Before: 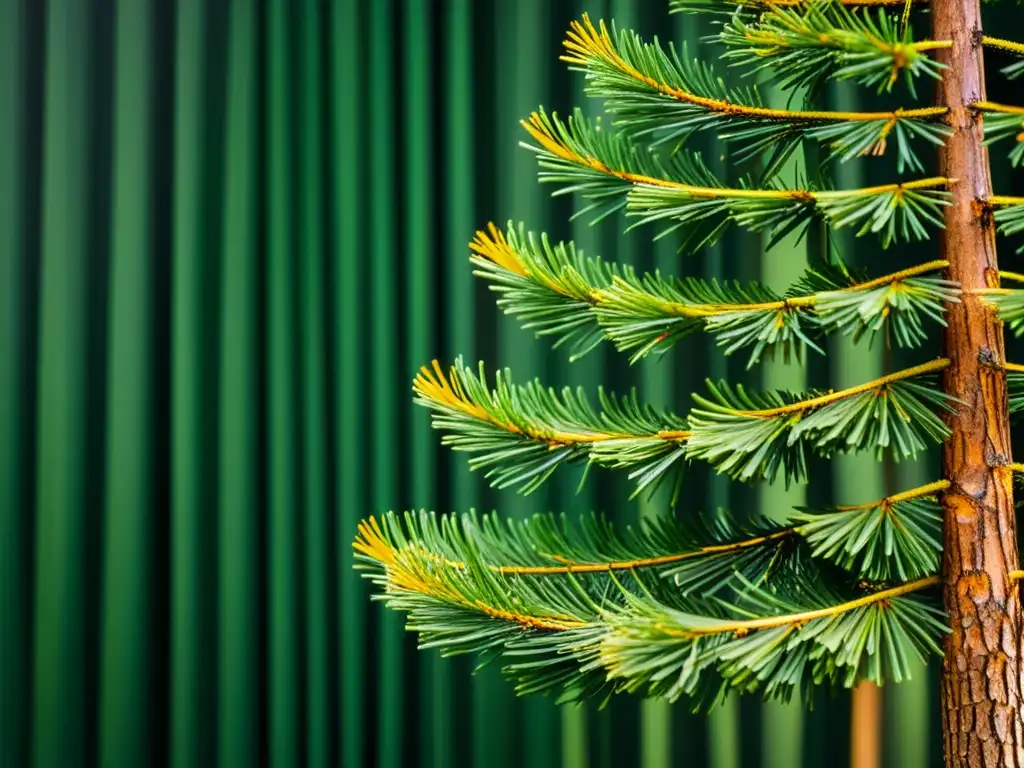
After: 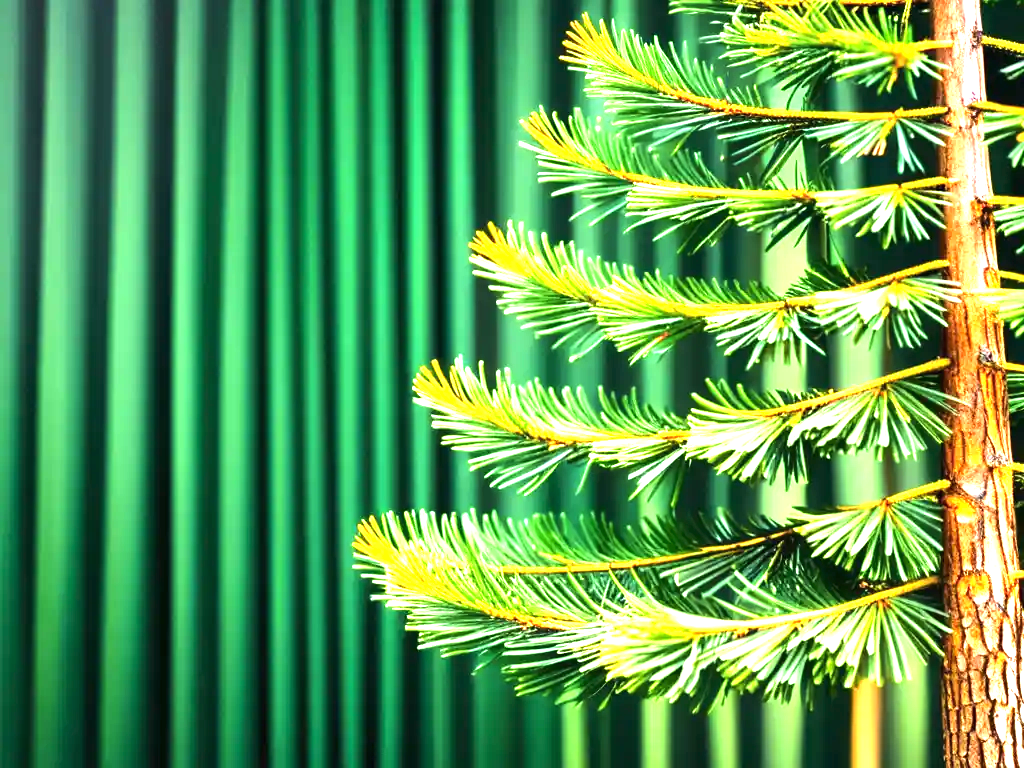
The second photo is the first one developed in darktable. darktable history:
tone equalizer: -8 EV -0.417 EV, -7 EV -0.389 EV, -6 EV -0.333 EV, -5 EV -0.222 EV, -3 EV 0.222 EV, -2 EV 0.333 EV, -1 EV 0.389 EV, +0 EV 0.417 EV, edges refinement/feathering 500, mask exposure compensation -1.57 EV, preserve details no
exposure: black level correction 0, exposure 1.75 EV, compensate exposure bias true, compensate highlight preservation false
